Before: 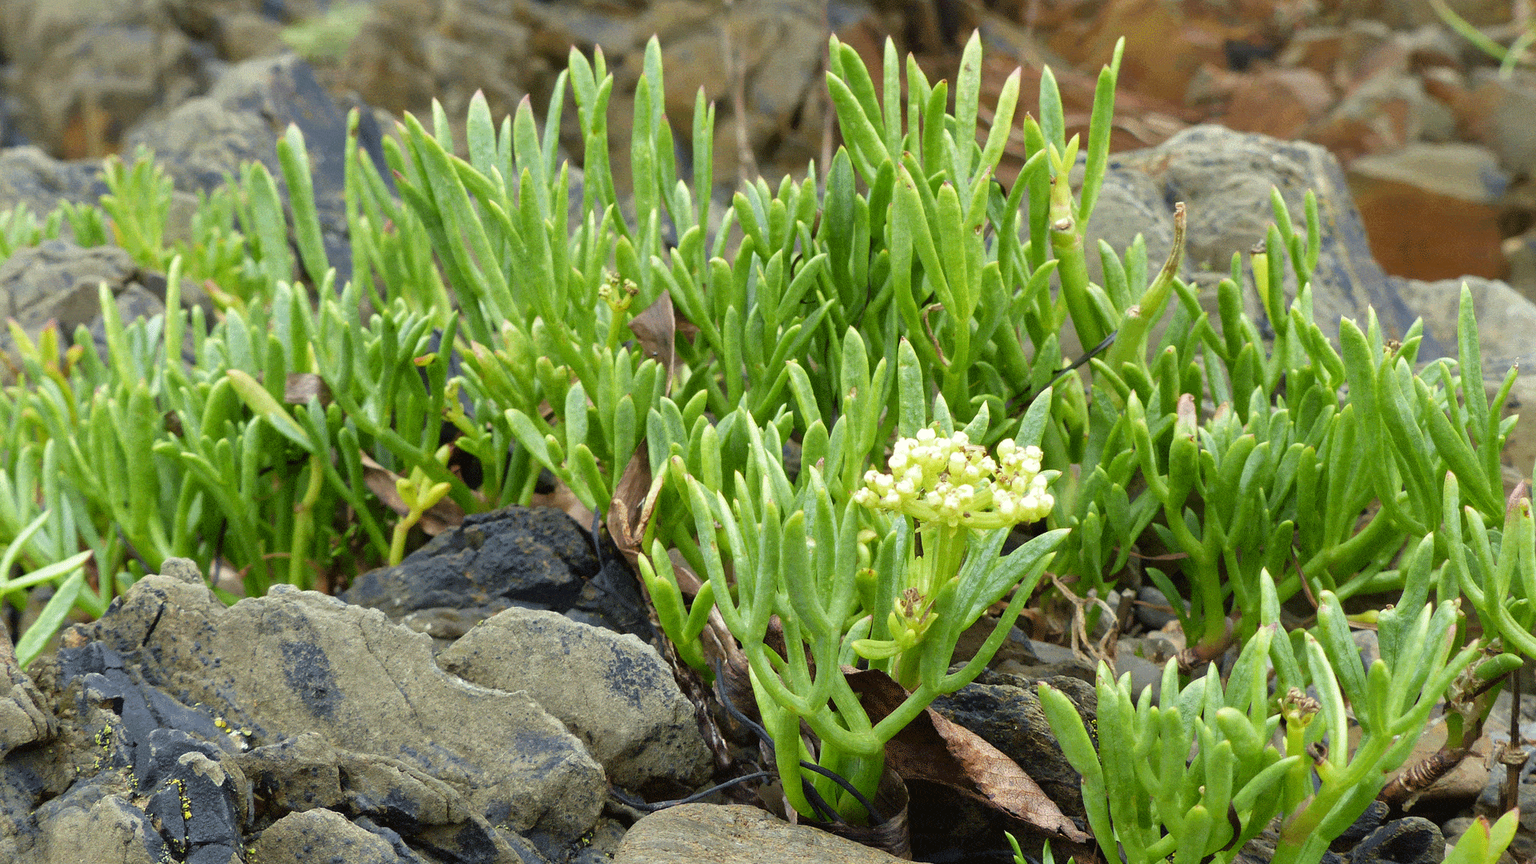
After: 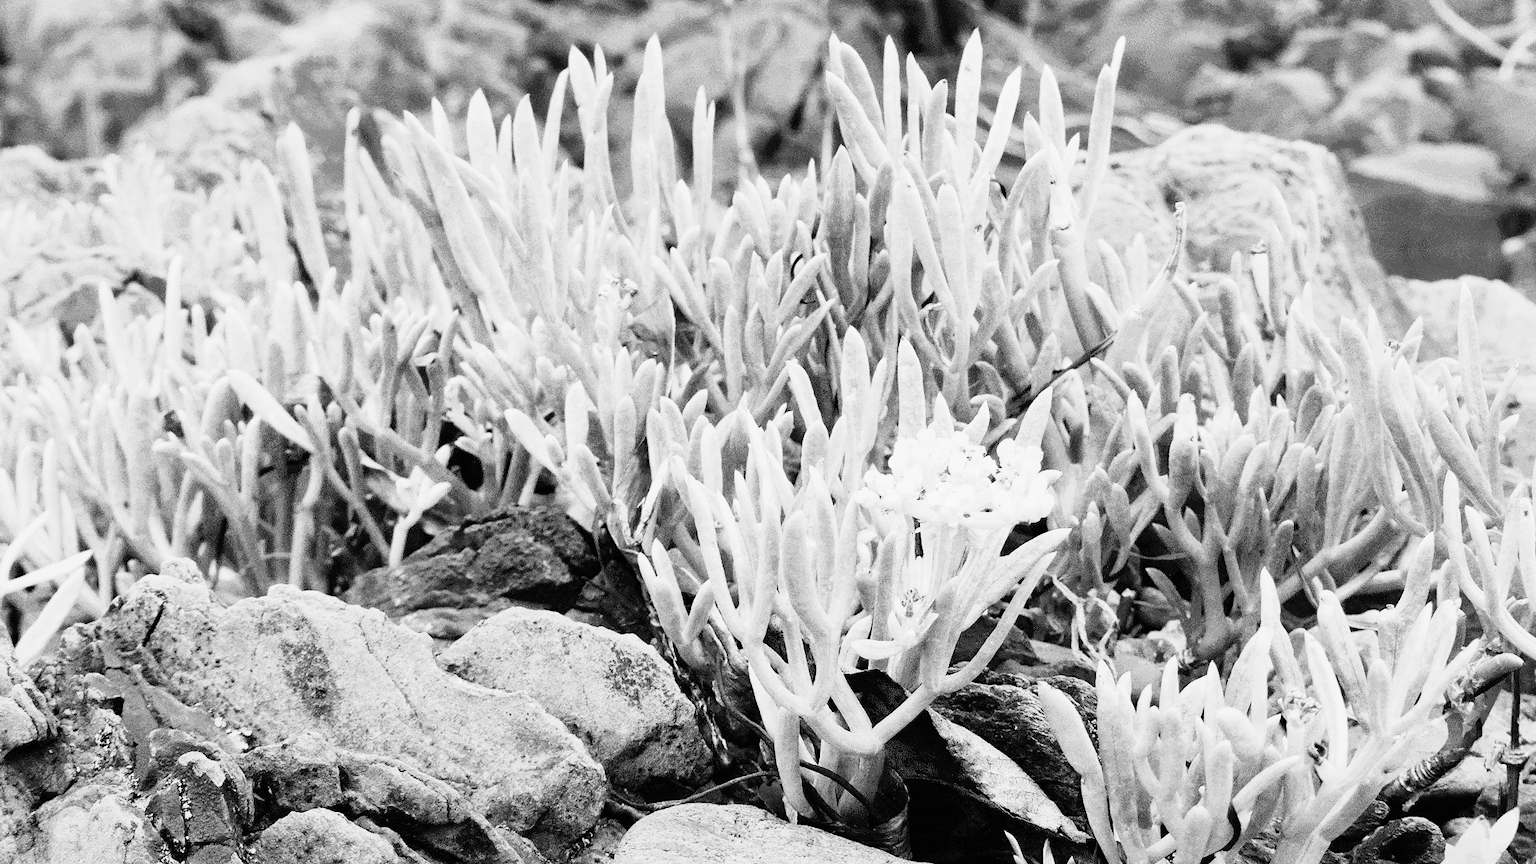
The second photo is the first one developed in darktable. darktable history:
rgb curve: curves: ch0 [(0, 0) (0.21, 0.15) (0.24, 0.21) (0.5, 0.75) (0.75, 0.96) (0.89, 0.99) (1, 1)]; ch1 [(0, 0.02) (0.21, 0.13) (0.25, 0.2) (0.5, 0.67) (0.75, 0.9) (0.89, 0.97) (1, 1)]; ch2 [(0, 0.02) (0.21, 0.13) (0.25, 0.2) (0.5, 0.67) (0.75, 0.9) (0.89, 0.97) (1, 1)], compensate middle gray true
monochrome: a 30.25, b 92.03
